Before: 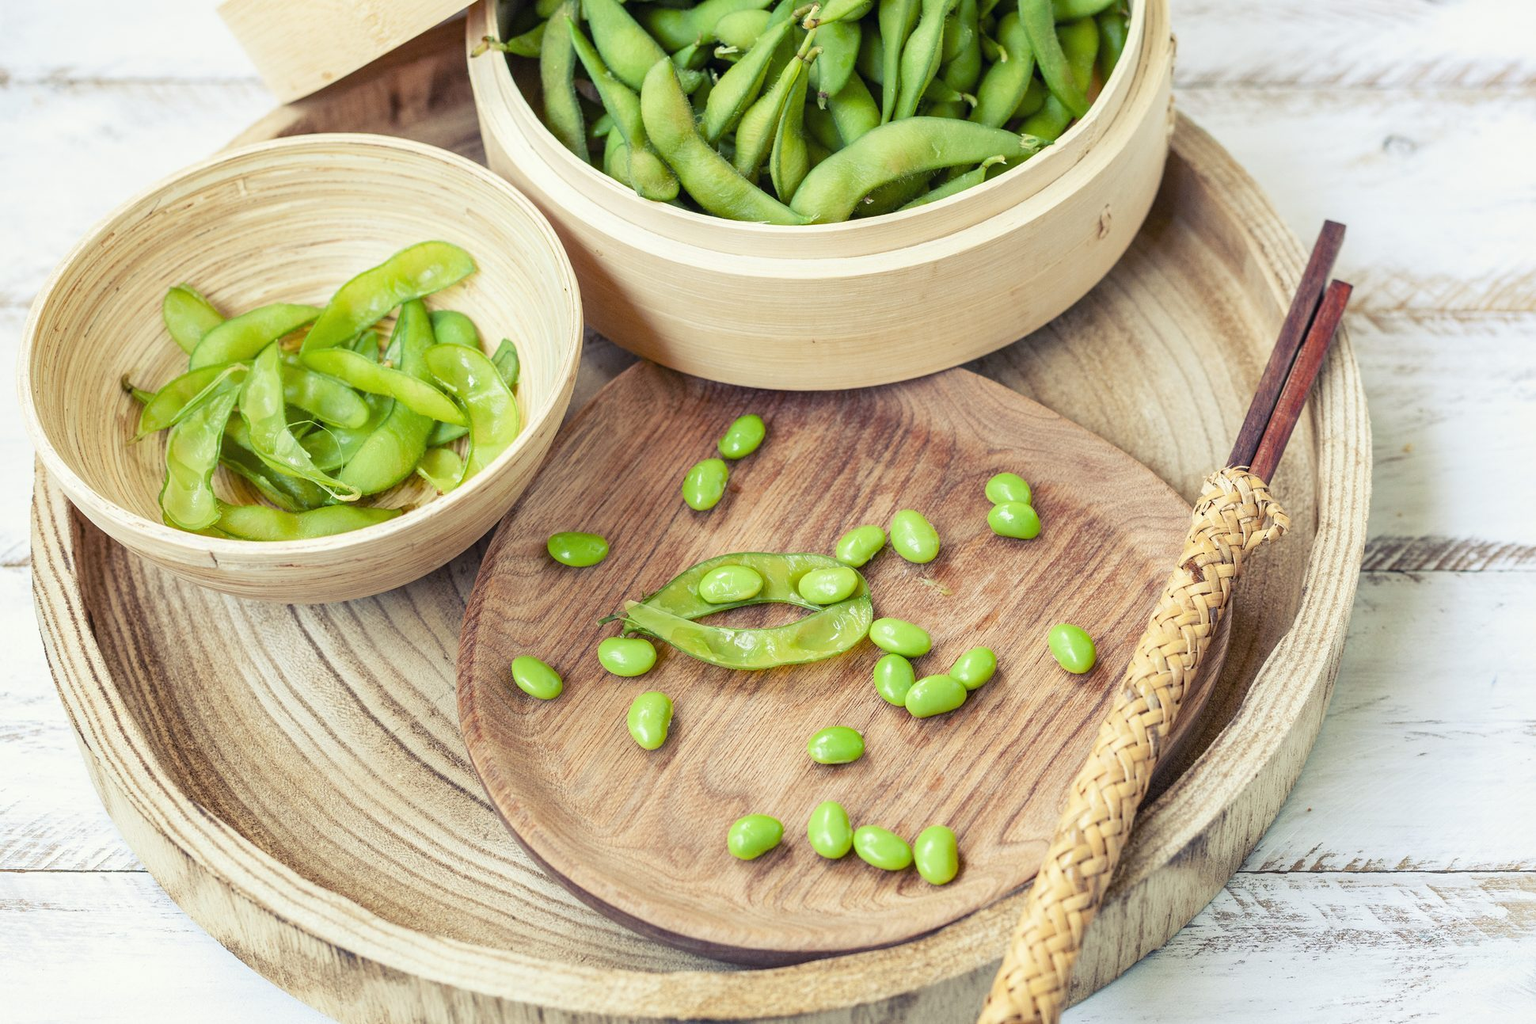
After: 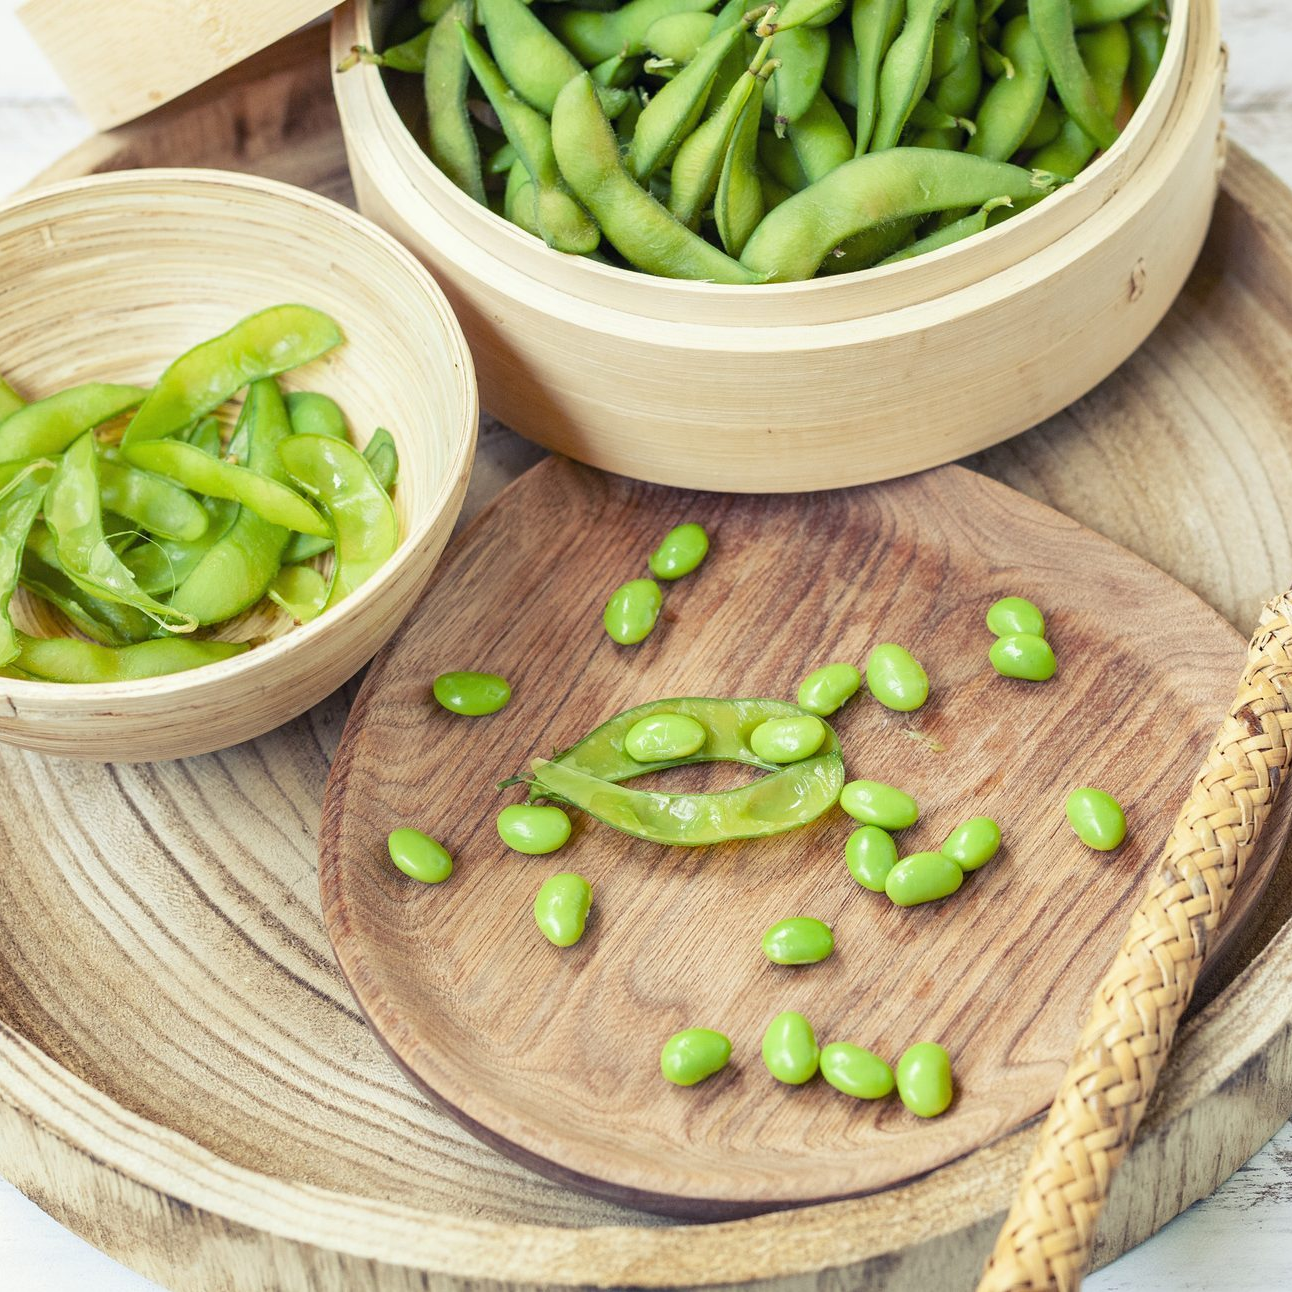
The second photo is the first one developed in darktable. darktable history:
exposure: compensate highlight preservation false
crop and rotate: left 13.347%, right 20.028%
